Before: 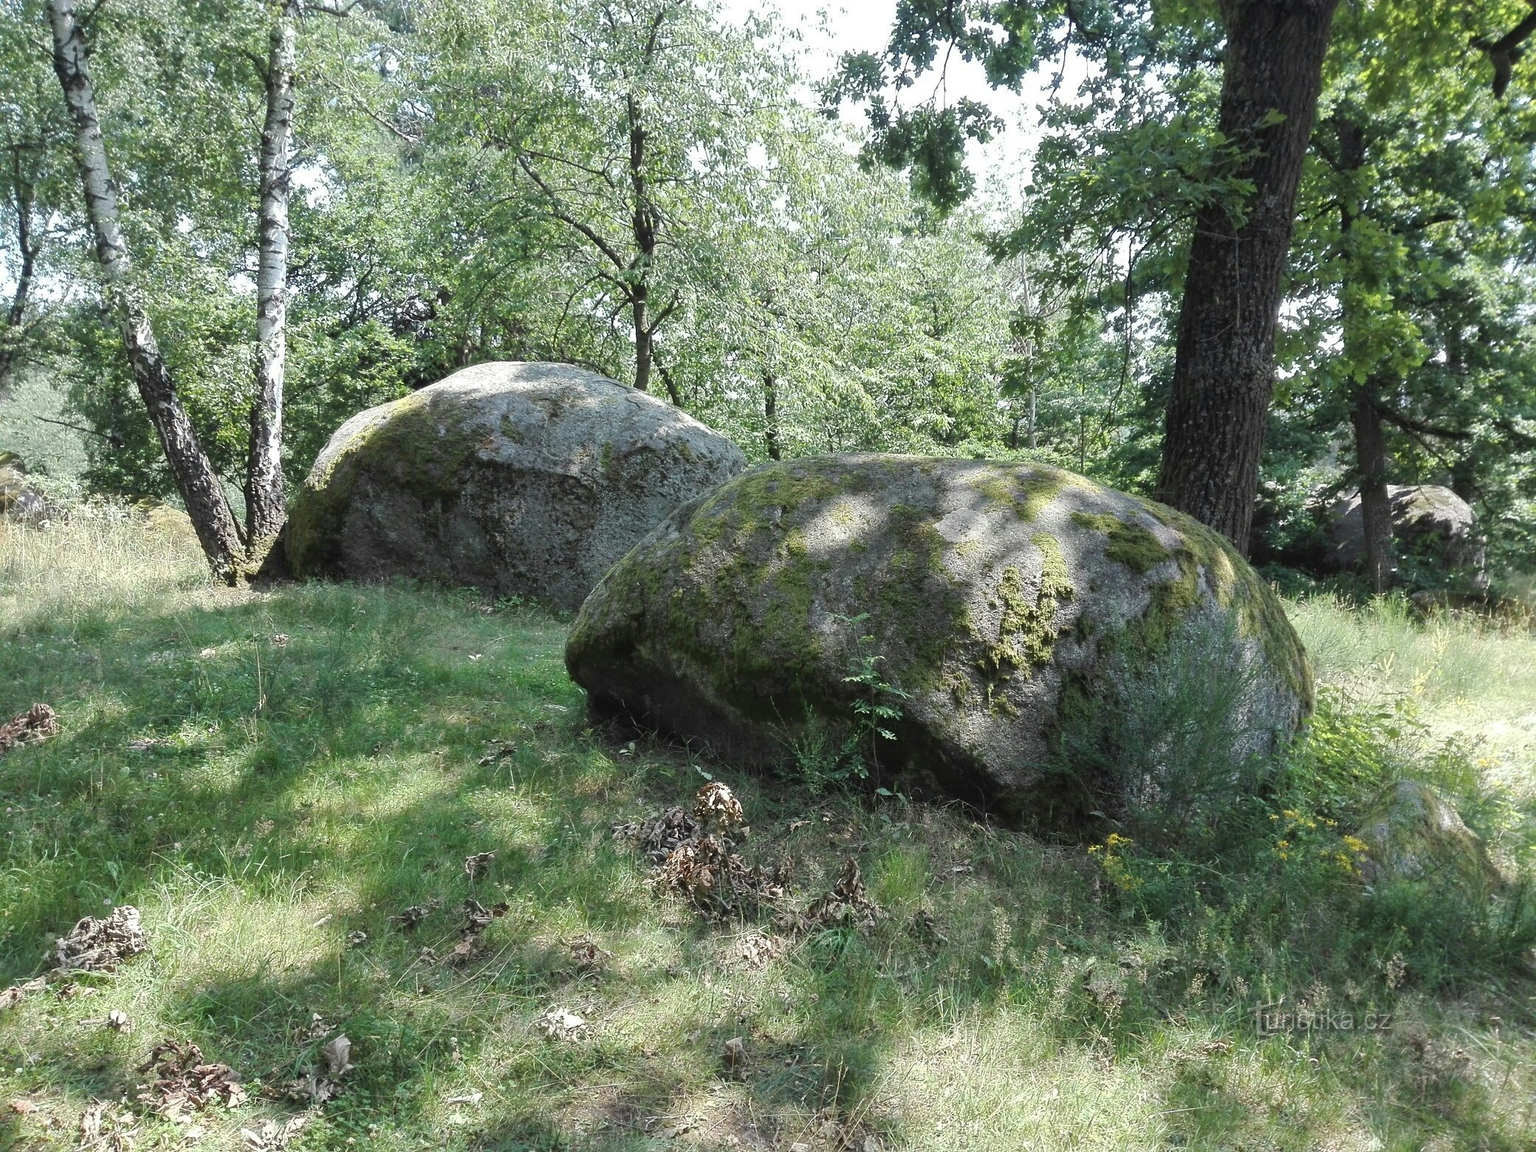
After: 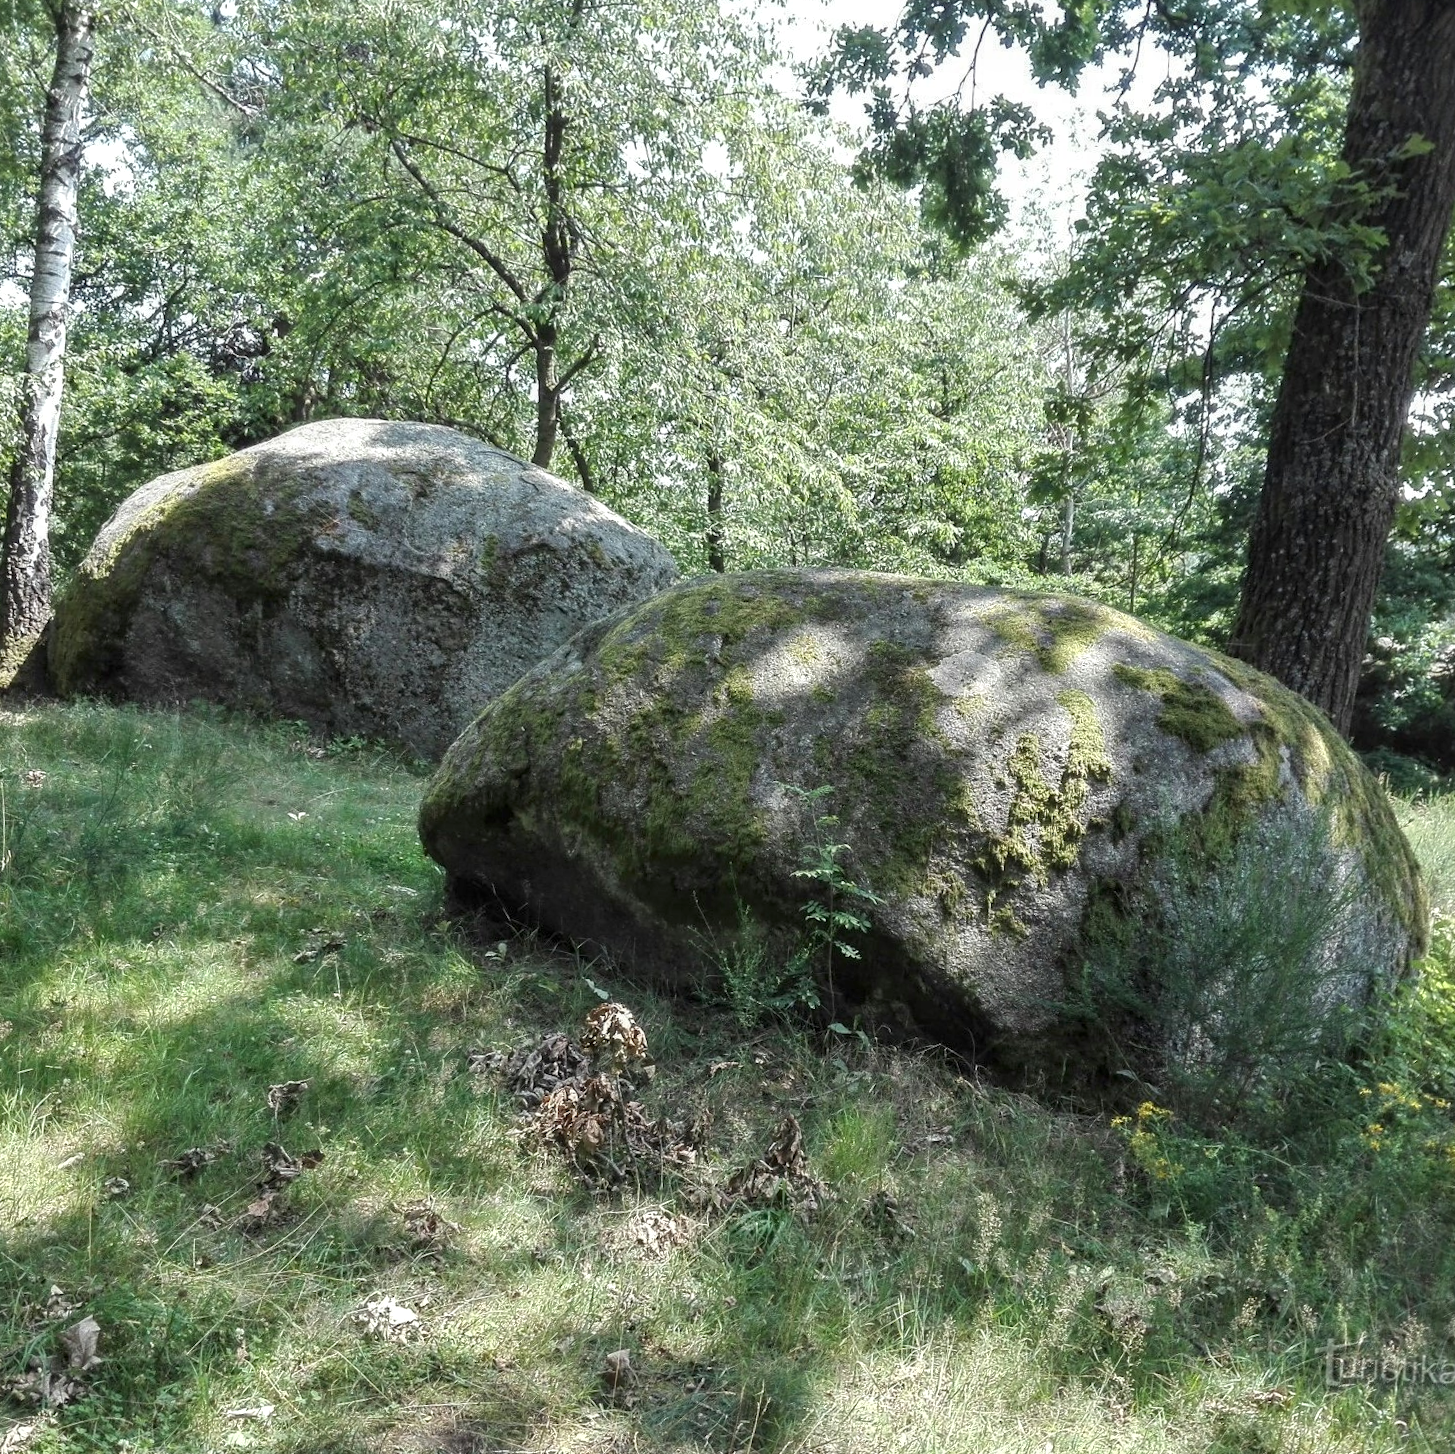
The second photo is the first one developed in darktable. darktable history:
crop and rotate: angle -3.15°, left 14.018%, top 0.04%, right 11.005%, bottom 0.052%
local contrast: on, module defaults
